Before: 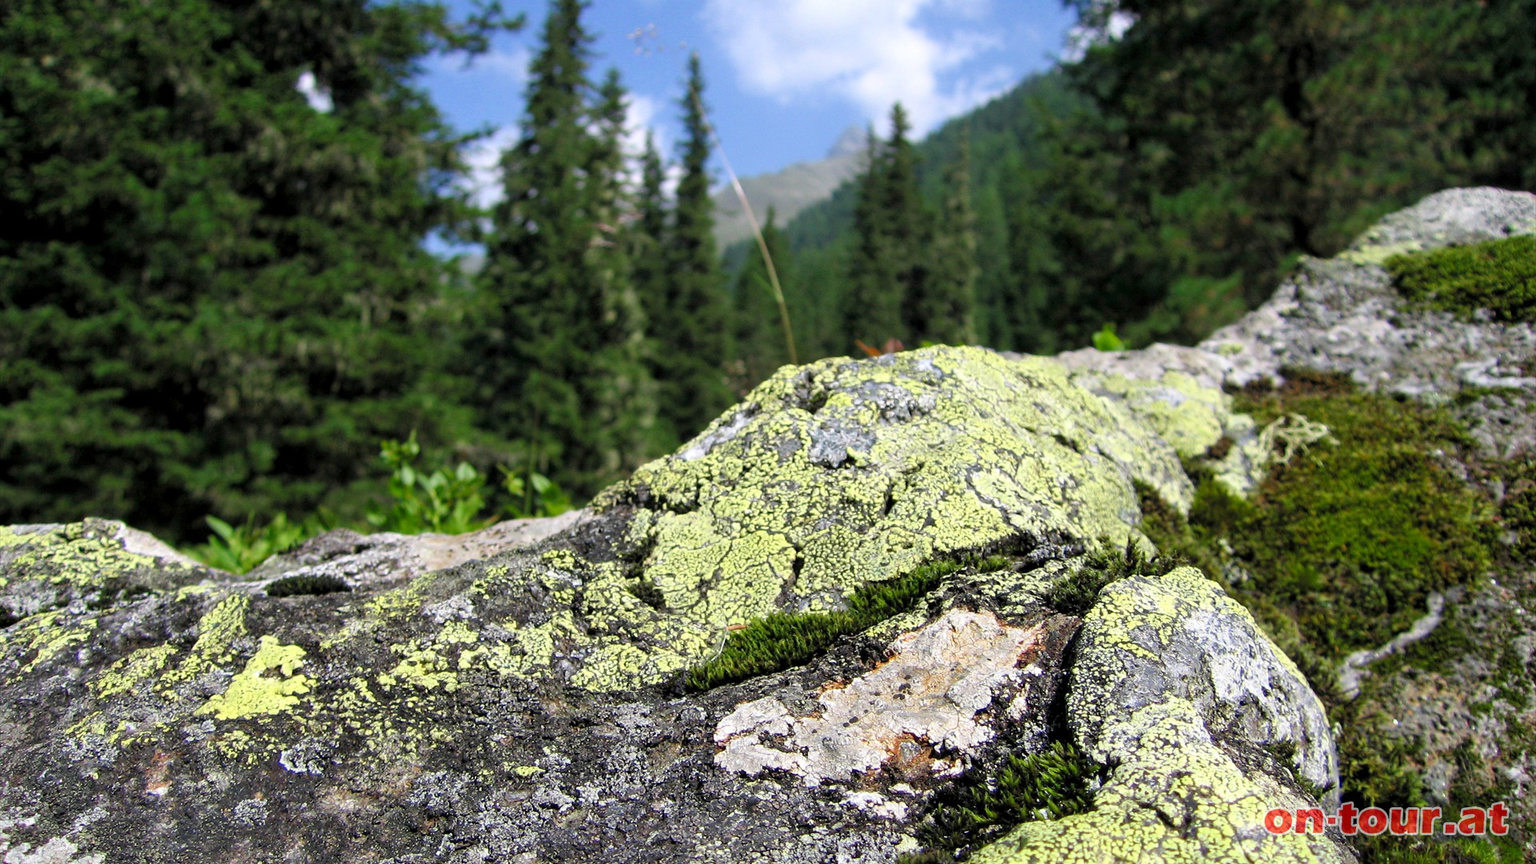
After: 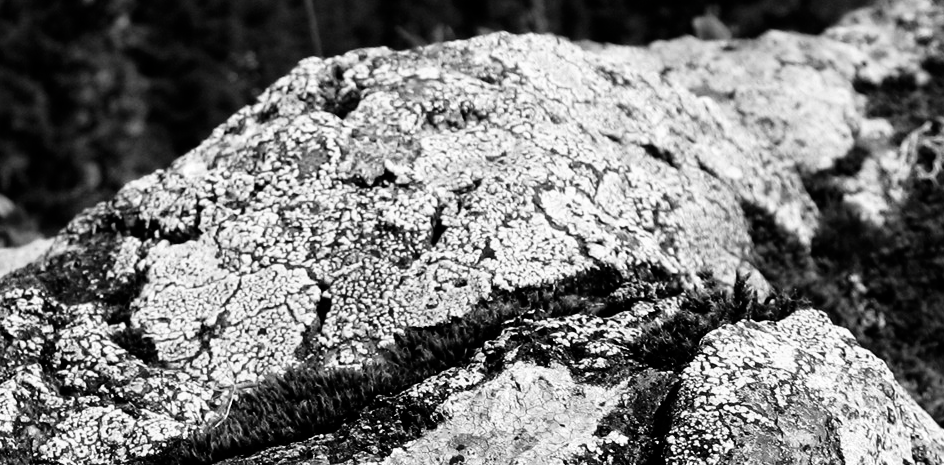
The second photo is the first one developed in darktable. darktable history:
crop: left 35.128%, top 36.966%, right 14.872%, bottom 19.939%
base curve: curves: ch0 [(0, 0.007) (0.028, 0.063) (0.121, 0.311) (0.46, 0.743) (0.859, 0.957) (1, 1)], preserve colors none
contrast brightness saturation: contrast 0.023, brightness -0.985, saturation -0.996
